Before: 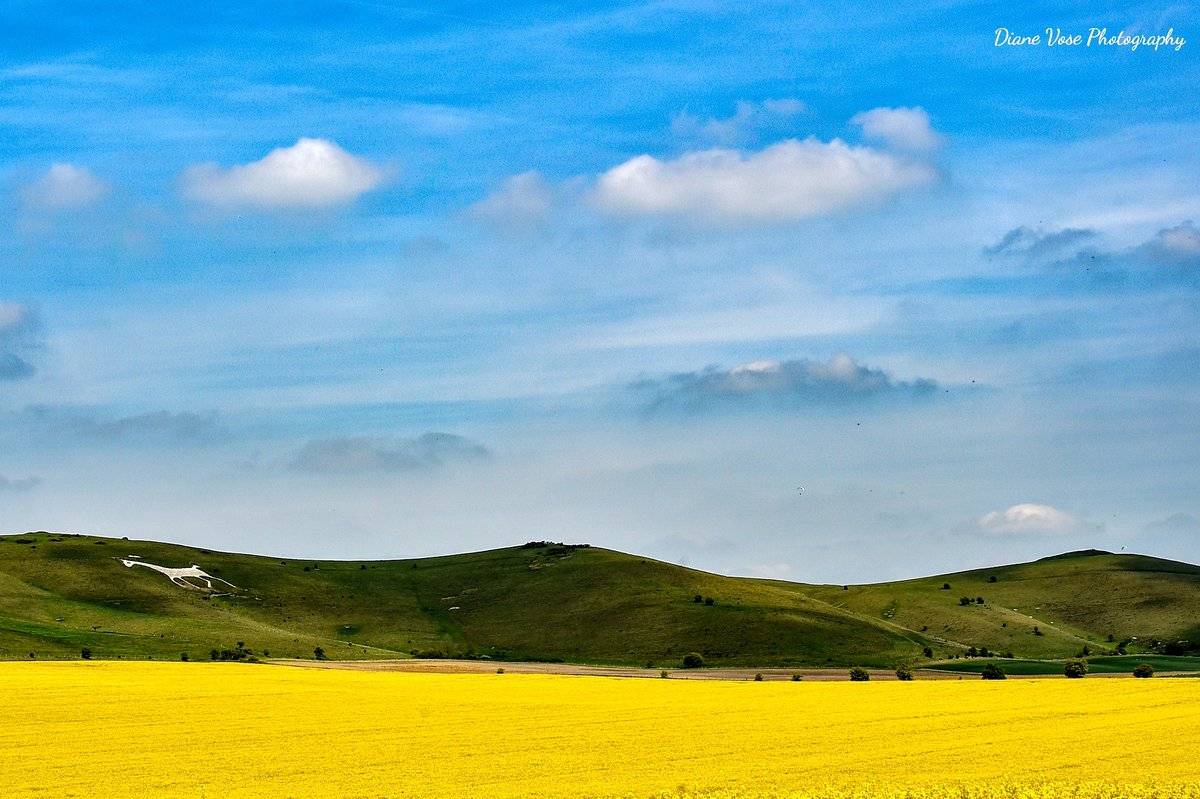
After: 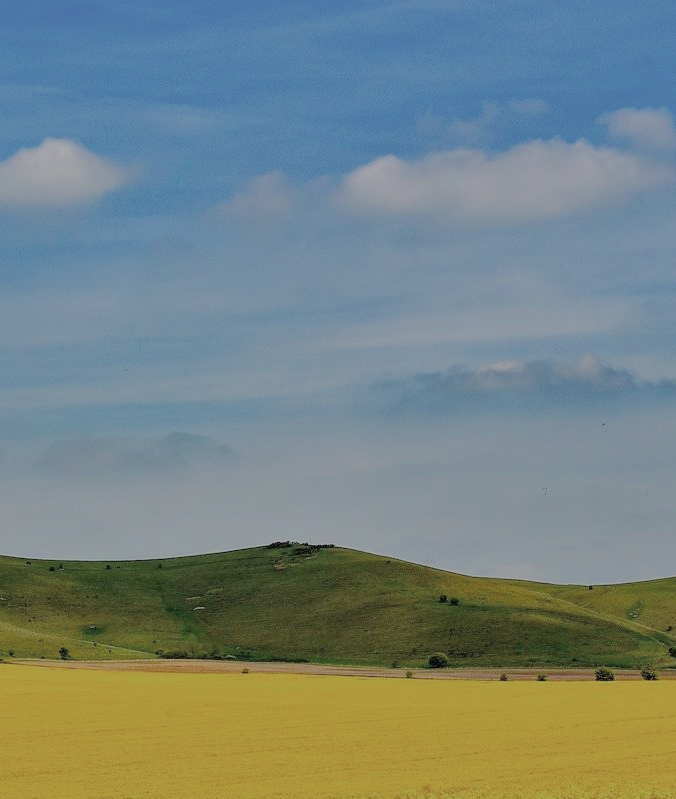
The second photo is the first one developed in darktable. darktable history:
crop: left 21.251%, right 22.339%
filmic rgb: black relative exposure -15.99 EV, white relative exposure 8 EV, hardness 4.12, latitude 50.15%, contrast 0.513
